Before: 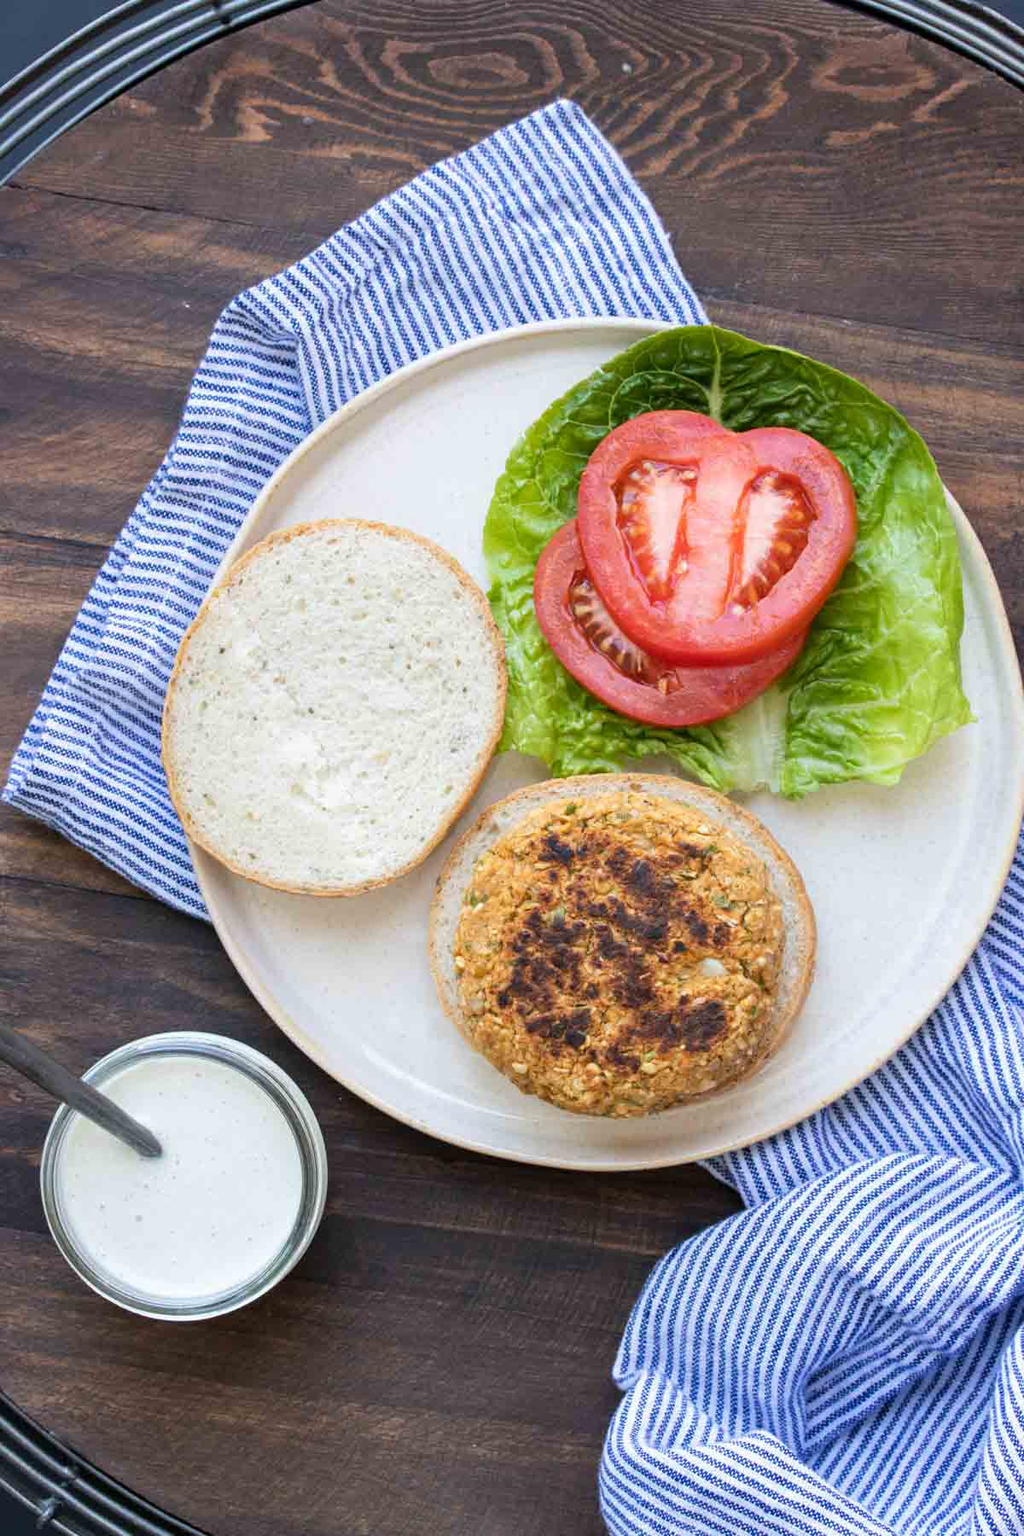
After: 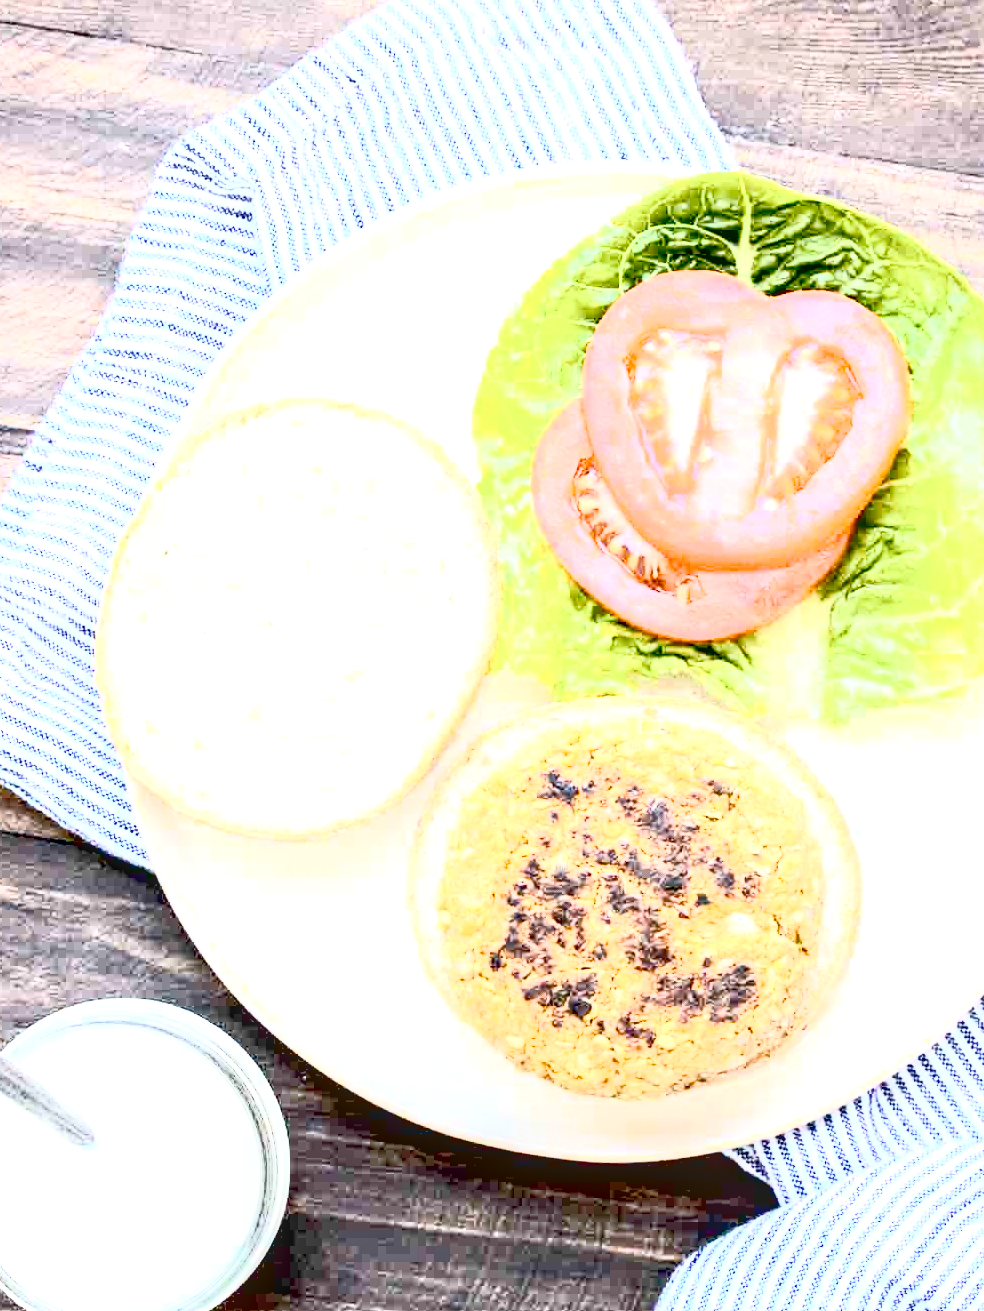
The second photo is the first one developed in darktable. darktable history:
exposure: black level correction 0.015, exposure 1.776 EV, compensate exposure bias true, compensate highlight preservation false
contrast brightness saturation: contrast 0.572, brightness 0.566, saturation -0.337
local contrast: on, module defaults
crop: left 7.87%, top 11.714%, right 10.068%, bottom 15.437%
